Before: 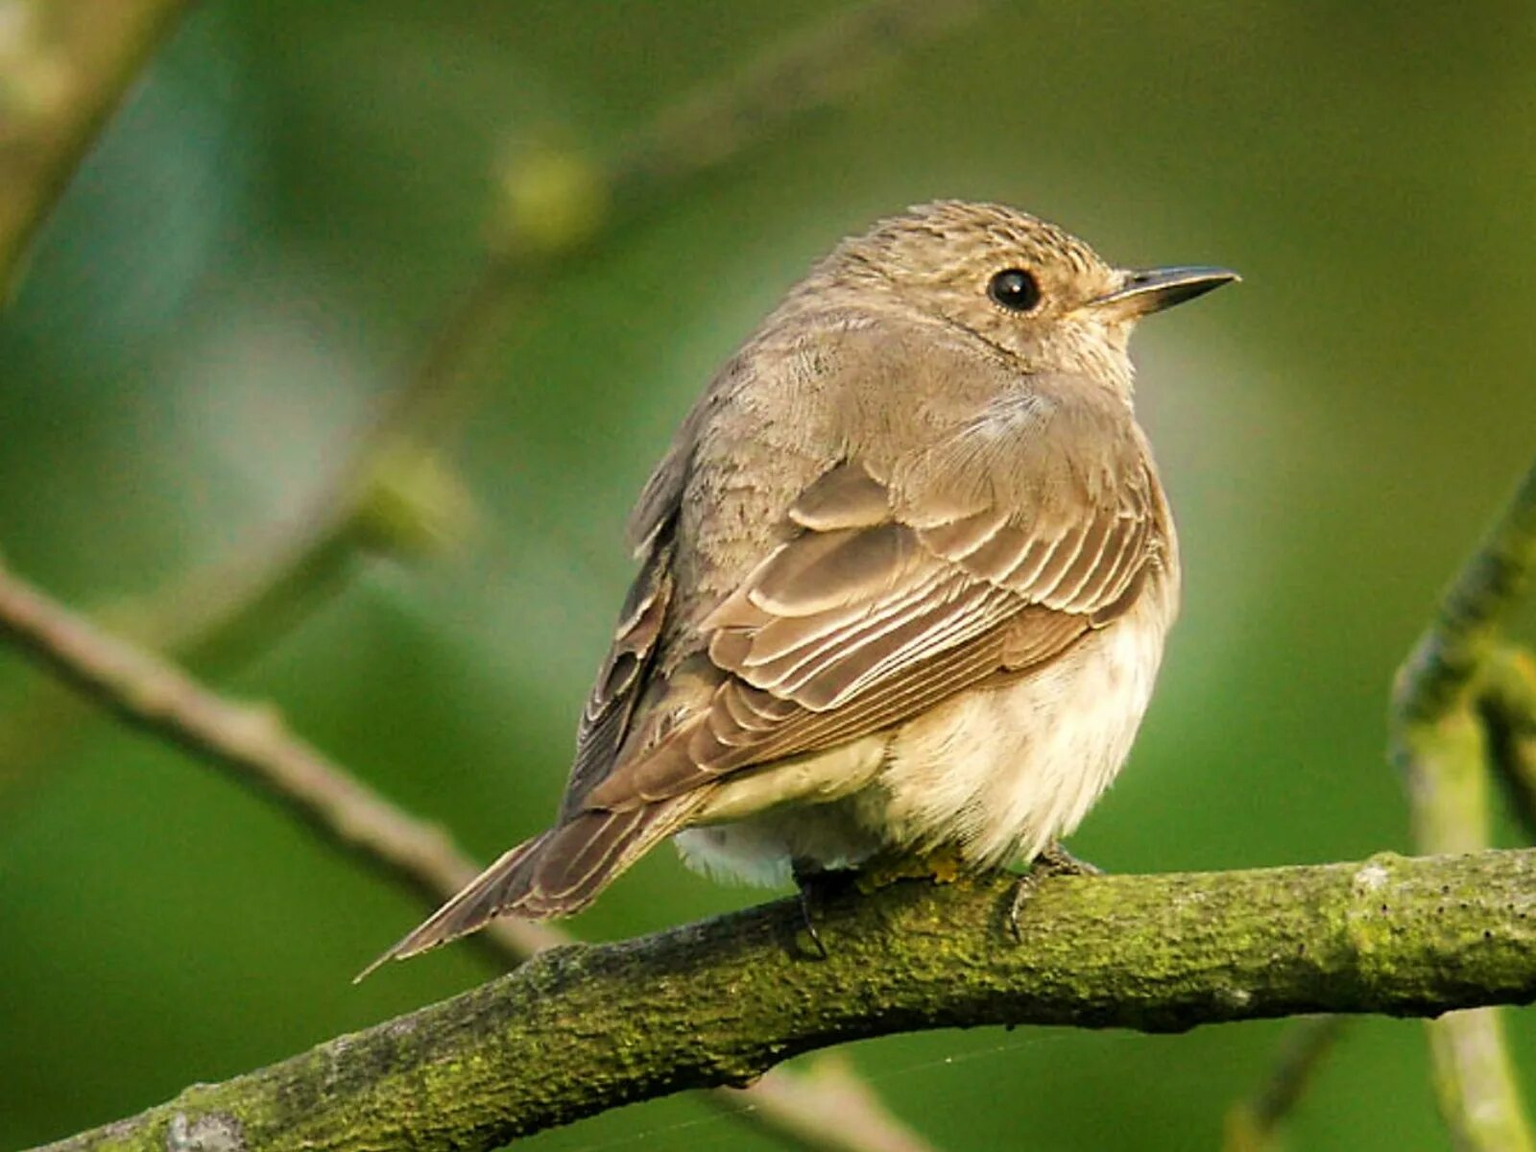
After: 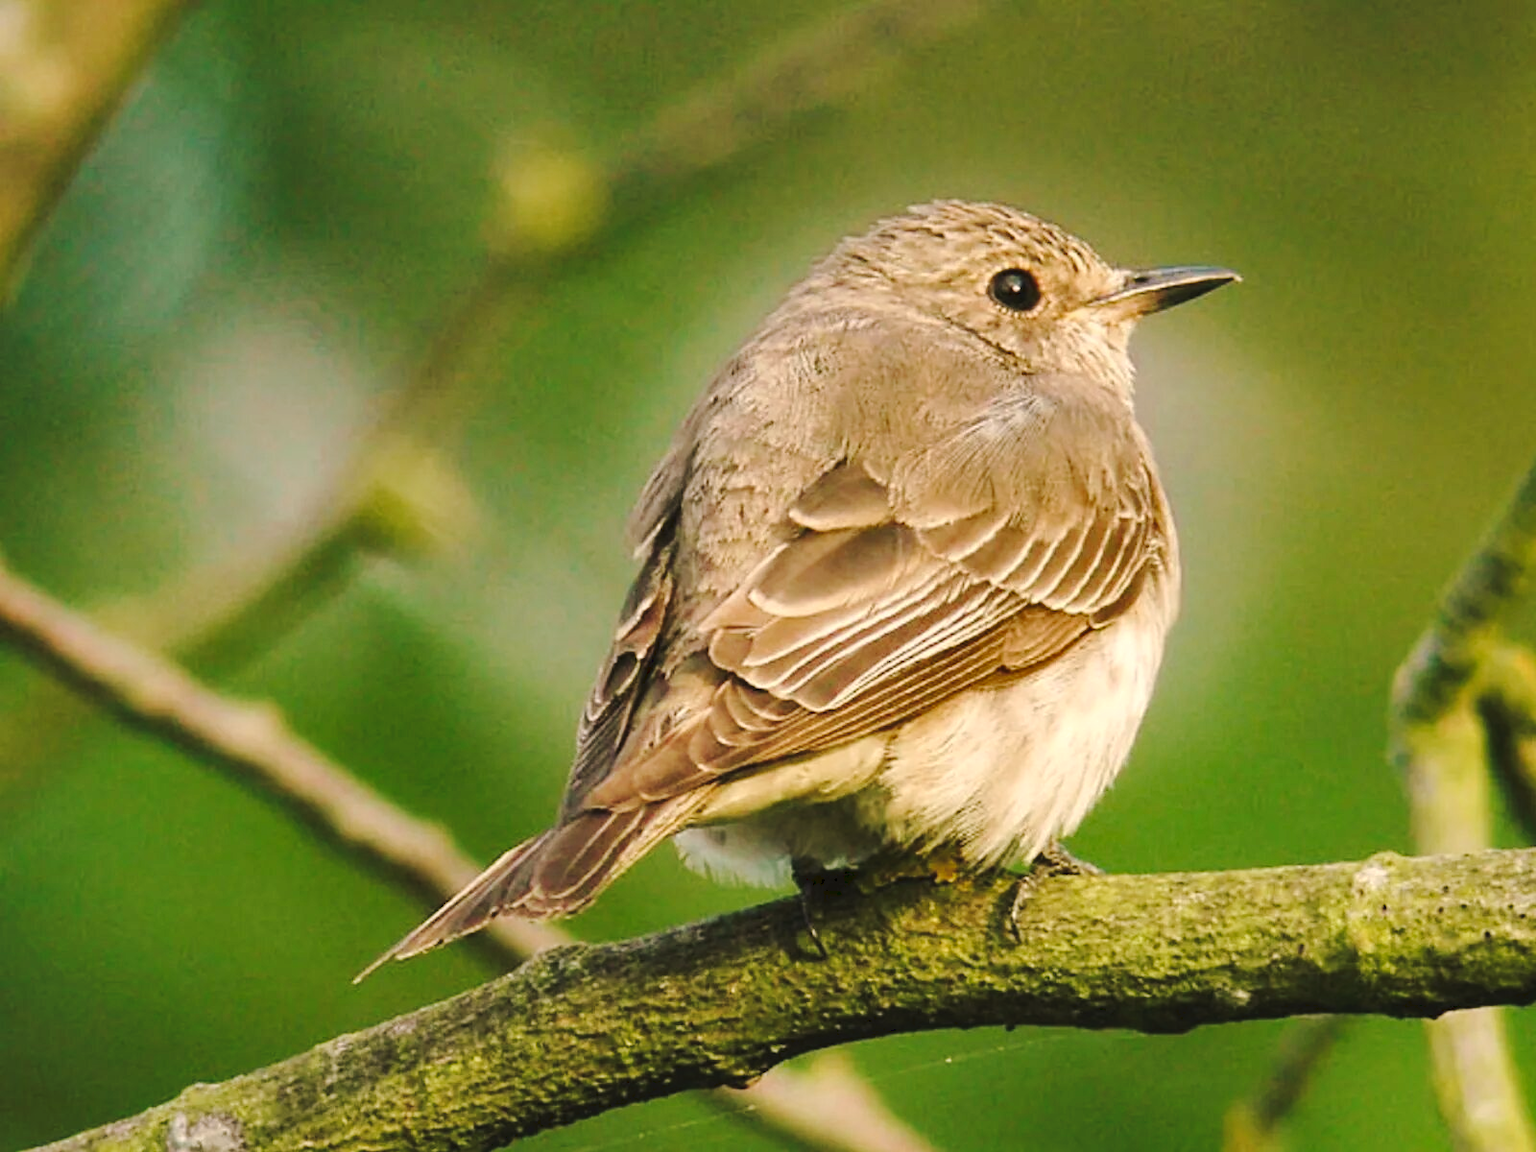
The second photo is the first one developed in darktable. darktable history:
shadows and highlights: white point adjustment 0.05, highlights color adjustment 55.9%, soften with gaussian
white balance: red 1.045, blue 0.932
tone curve: curves: ch0 [(0, 0) (0.003, 0.06) (0.011, 0.071) (0.025, 0.085) (0.044, 0.104) (0.069, 0.123) (0.1, 0.146) (0.136, 0.167) (0.177, 0.205) (0.224, 0.248) (0.277, 0.309) (0.335, 0.384) (0.399, 0.467) (0.468, 0.553) (0.543, 0.633) (0.623, 0.698) (0.709, 0.769) (0.801, 0.841) (0.898, 0.912) (1, 1)], preserve colors none
color correction: highlights a* 3.12, highlights b* -1.55, shadows a* -0.101, shadows b* 2.52, saturation 0.98
